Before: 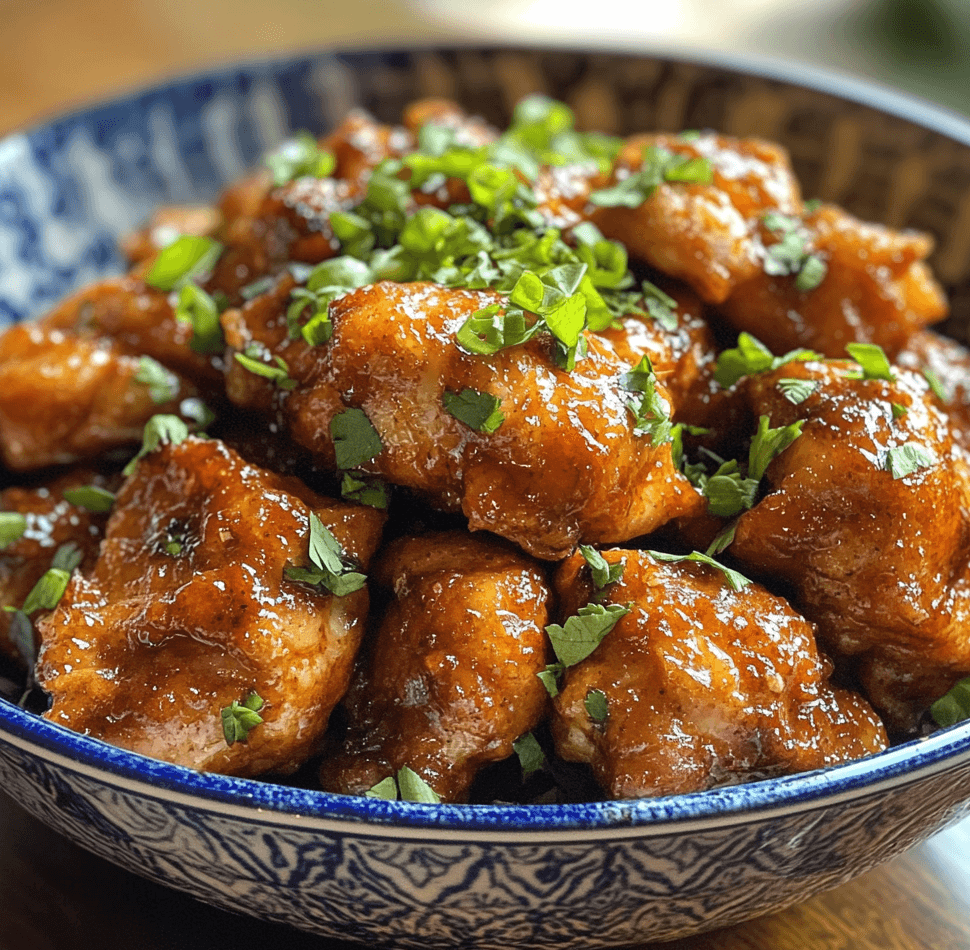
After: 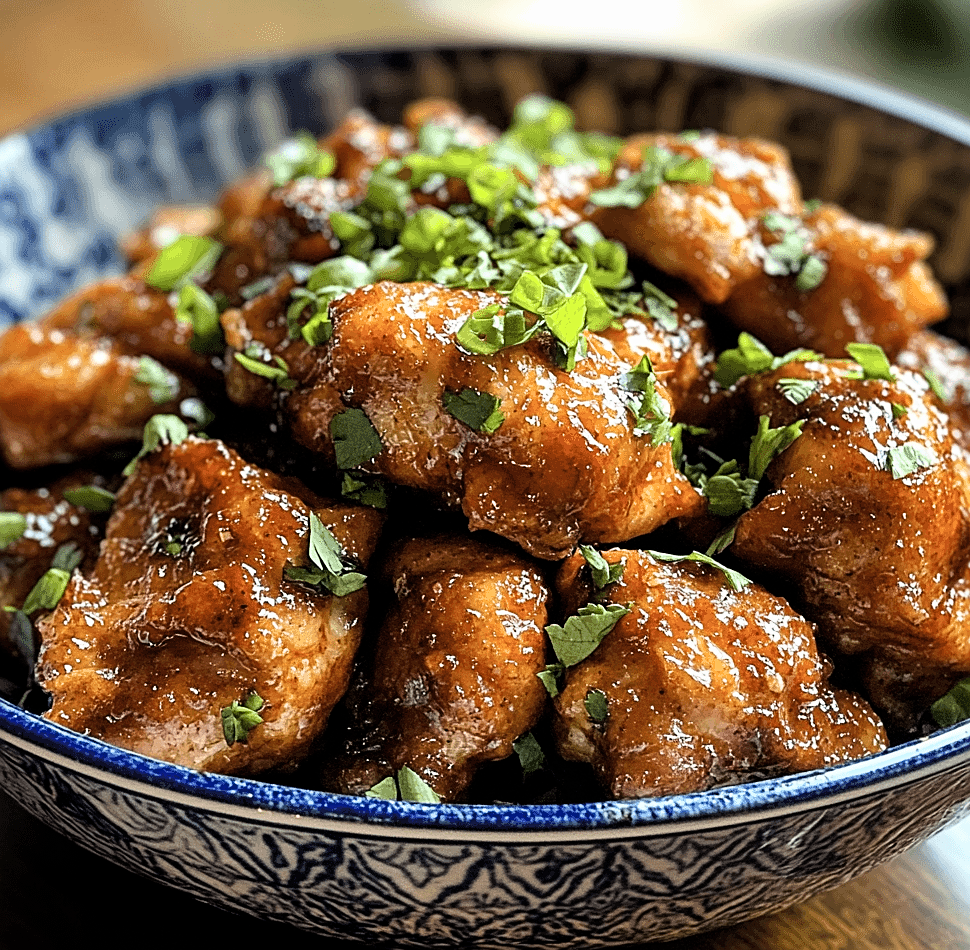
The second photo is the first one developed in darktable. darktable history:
sharpen: on, module defaults
filmic rgb: black relative exposure -8.73 EV, white relative exposure 2.65 EV, target black luminance 0%, target white luminance 99.967%, hardness 6.28, latitude 75.21%, contrast 1.319, highlights saturation mix -6%
